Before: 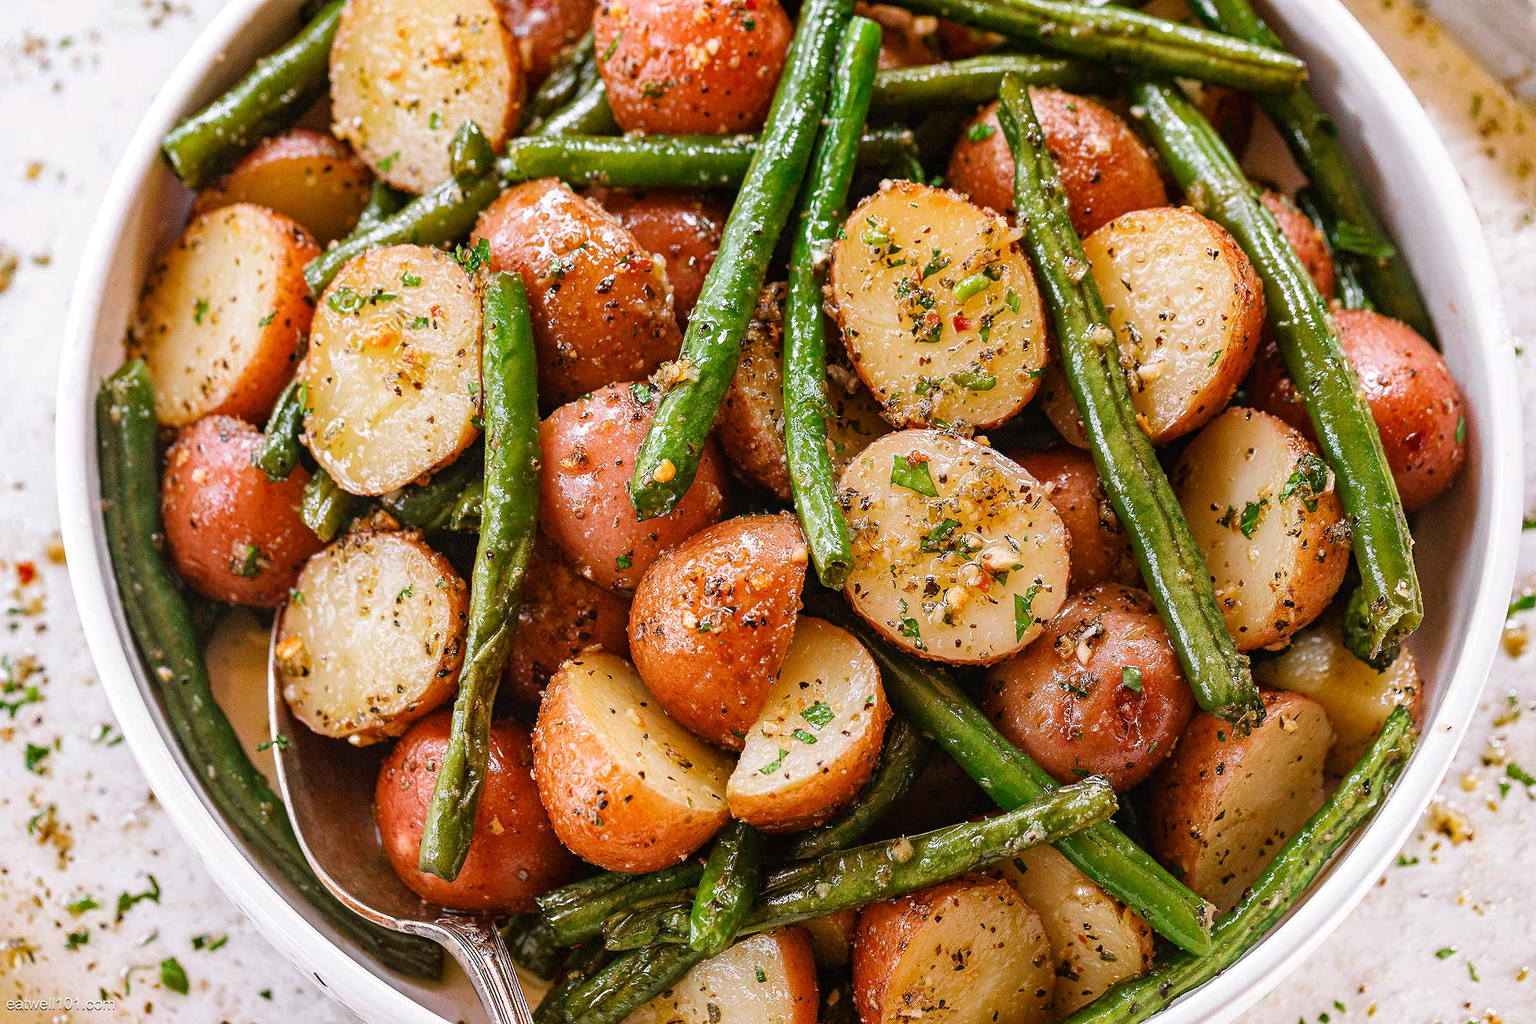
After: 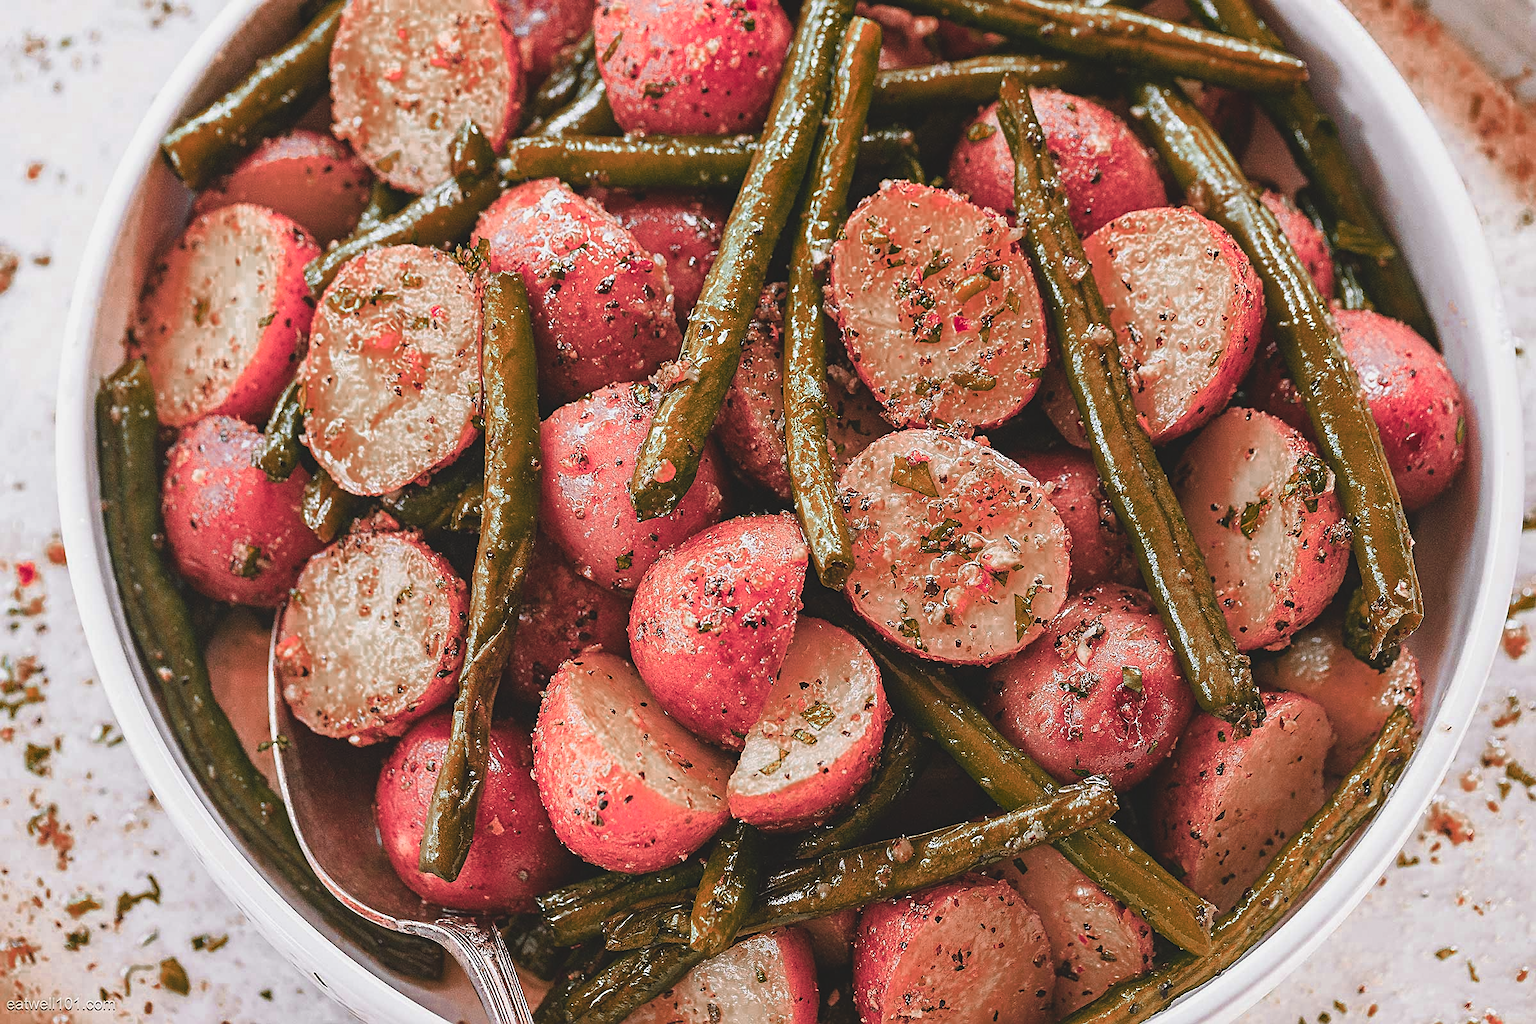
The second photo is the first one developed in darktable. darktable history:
exposure: black level correction -0.014, exposure -0.193 EV, compensate highlight preservation false
color zones: curves: ch0 [(0.006, 0.385) (0.143, 0.563) (0.243, 0.321) (0.352, 0.464) (0.516, 0.456) (0.625, 0.5) (0.75, 0.5) (0.875, 0.5)]; ch1 [(0, 0.5) (0.134, 0.504) (0.246, 0.463) (0.421, 0.515) (0.5, 0.56) (0.625, 0.5) (0.75, 0.5) (0.875, 0.5)]; ch2 [(0, 0.5) (0.131, 0.426) (0.307, 0.289) (0.38, 0.188) (0.513, 0.216) (0.625, 0.548) (0.75, 0.468) (0.838, 0.396) (0.971, 0.311)]
sharpen: on, module defaults
